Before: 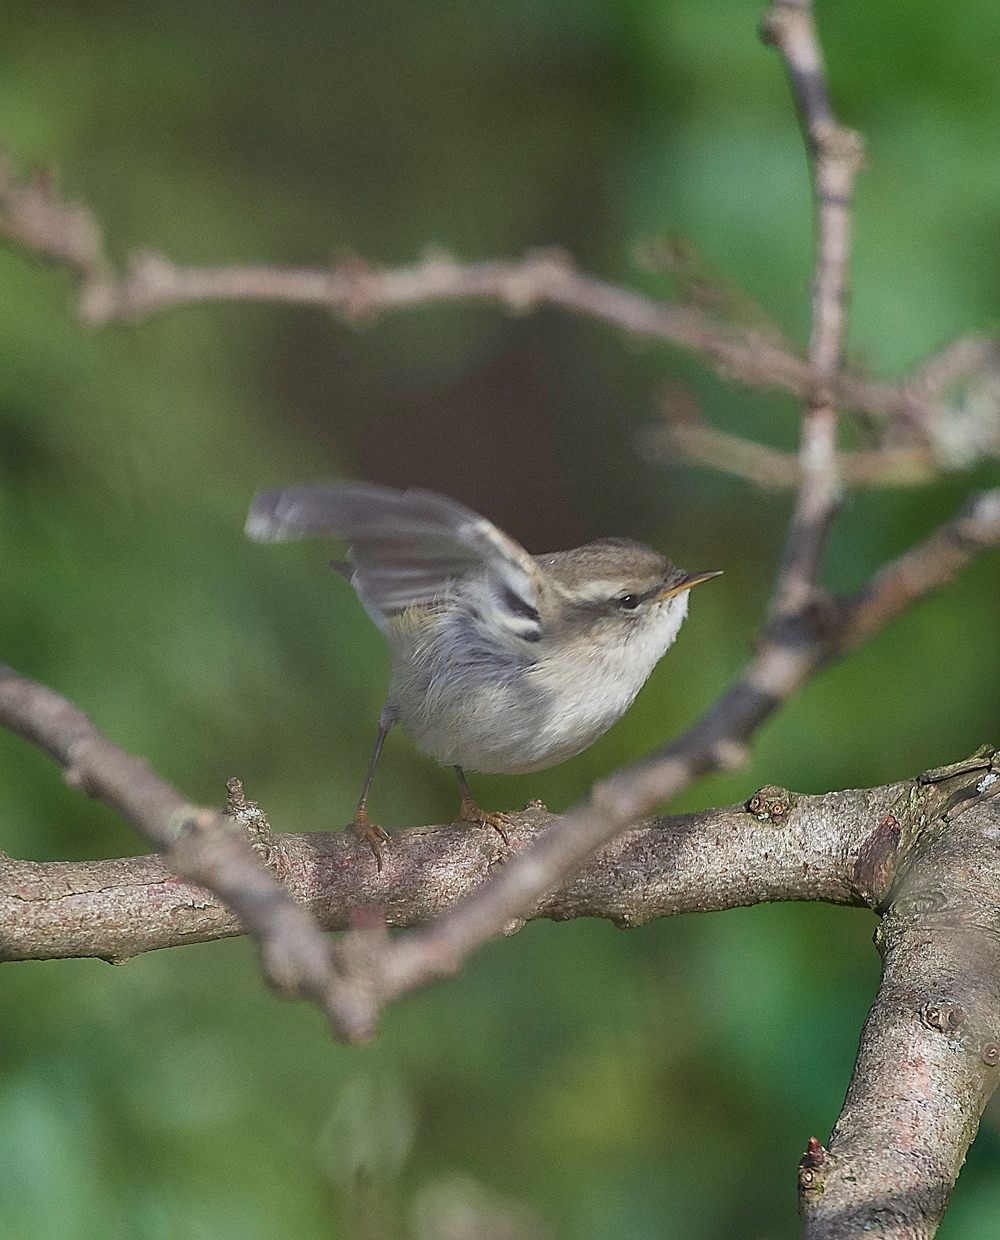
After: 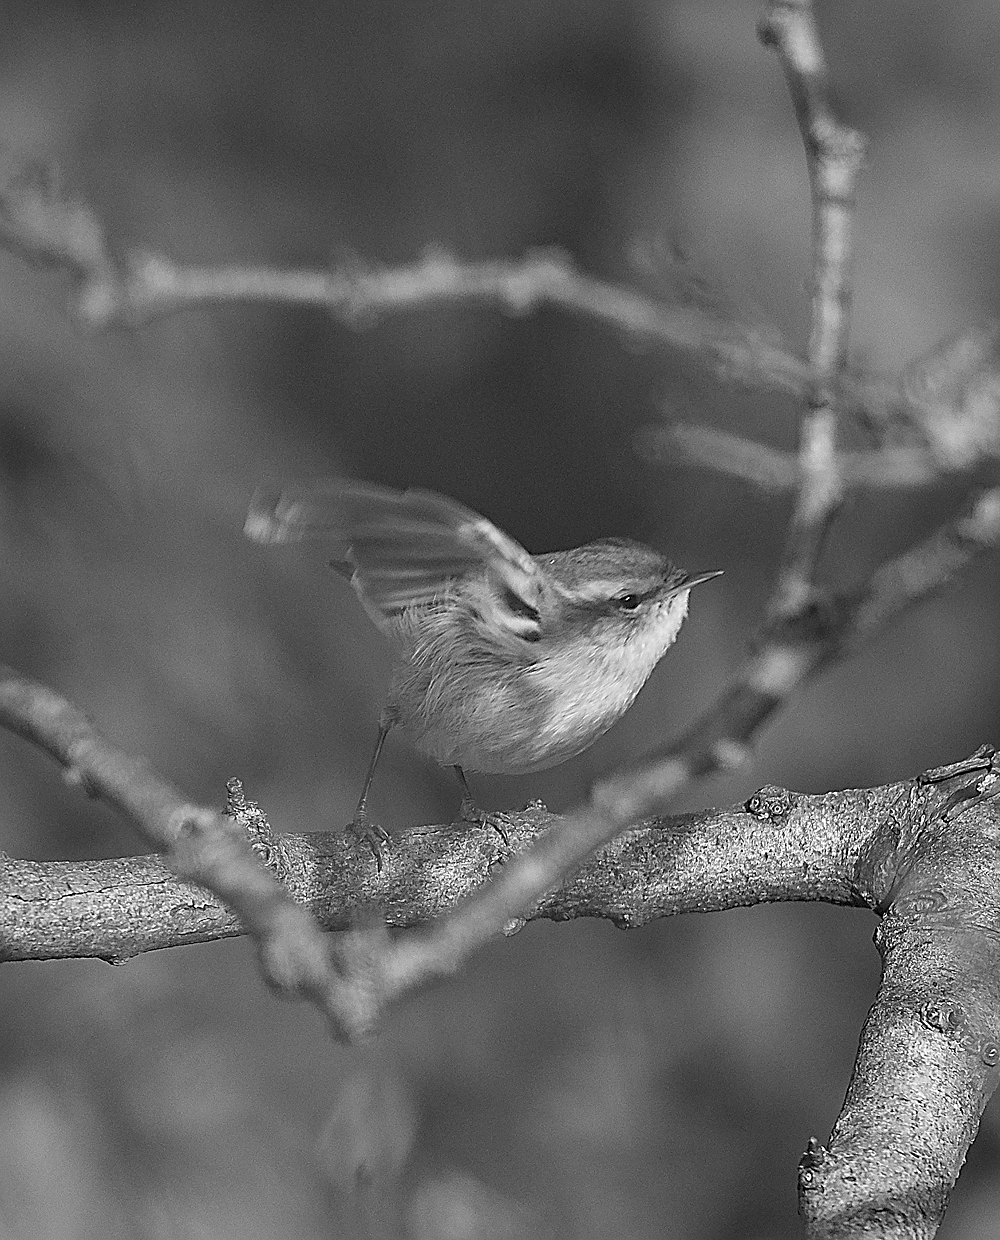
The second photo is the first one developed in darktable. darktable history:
sharpen: on, module defaults
haze removal: compatibility mode true, adaptive false
color contrast: green-magenta contrast 0, blue-yellow contrast 0
